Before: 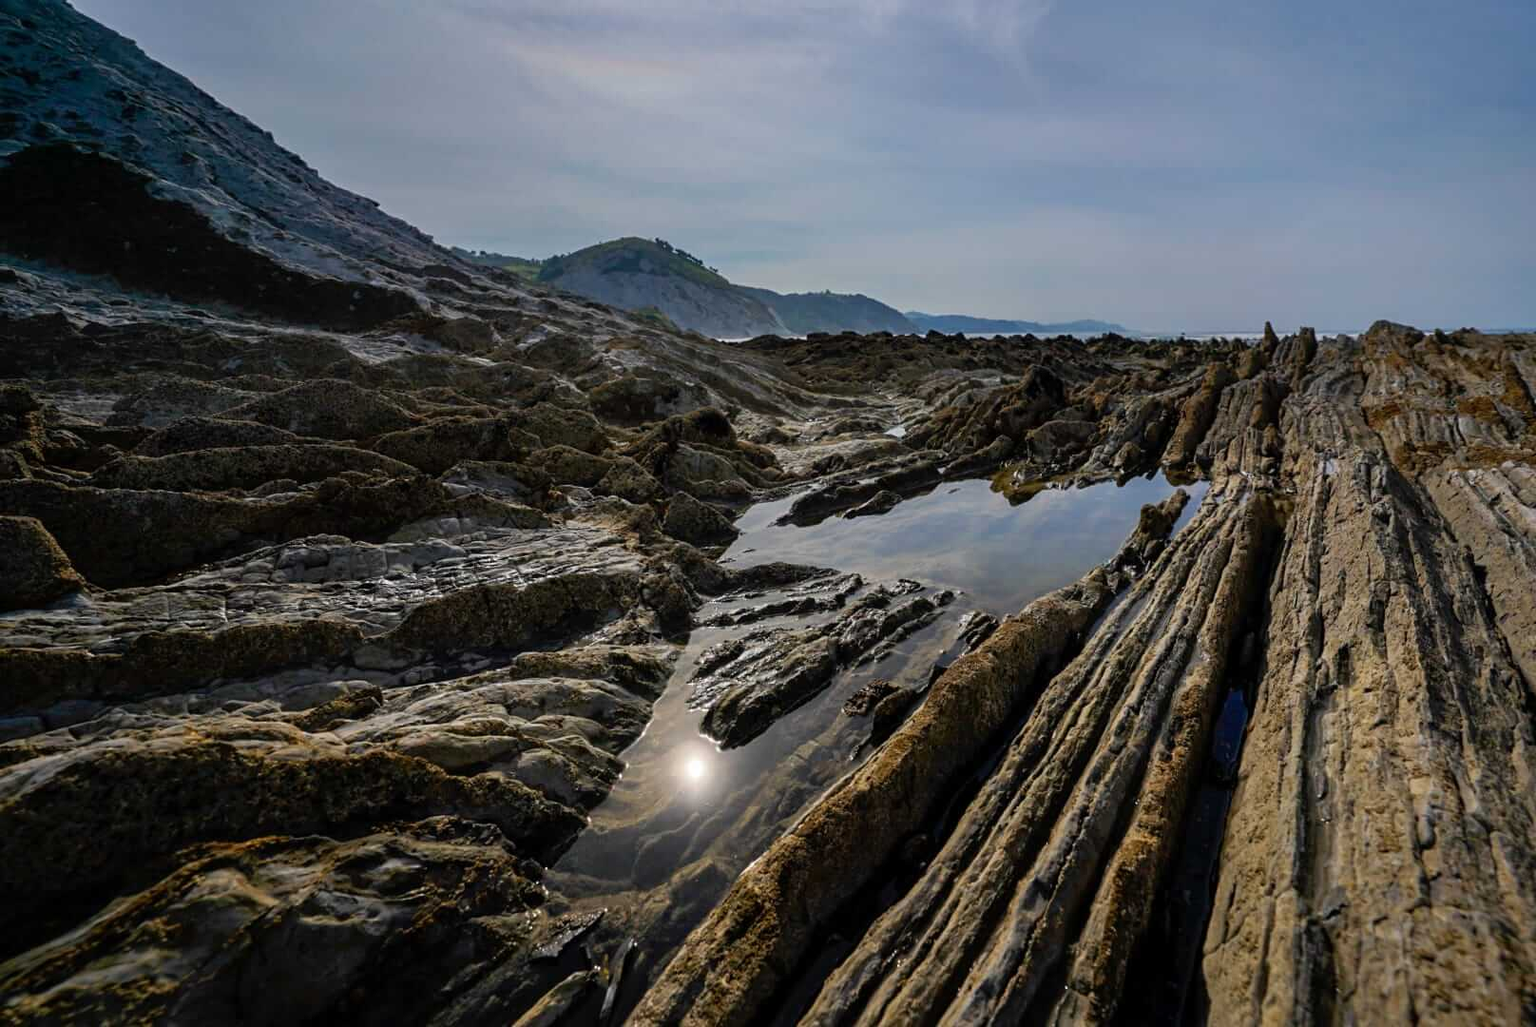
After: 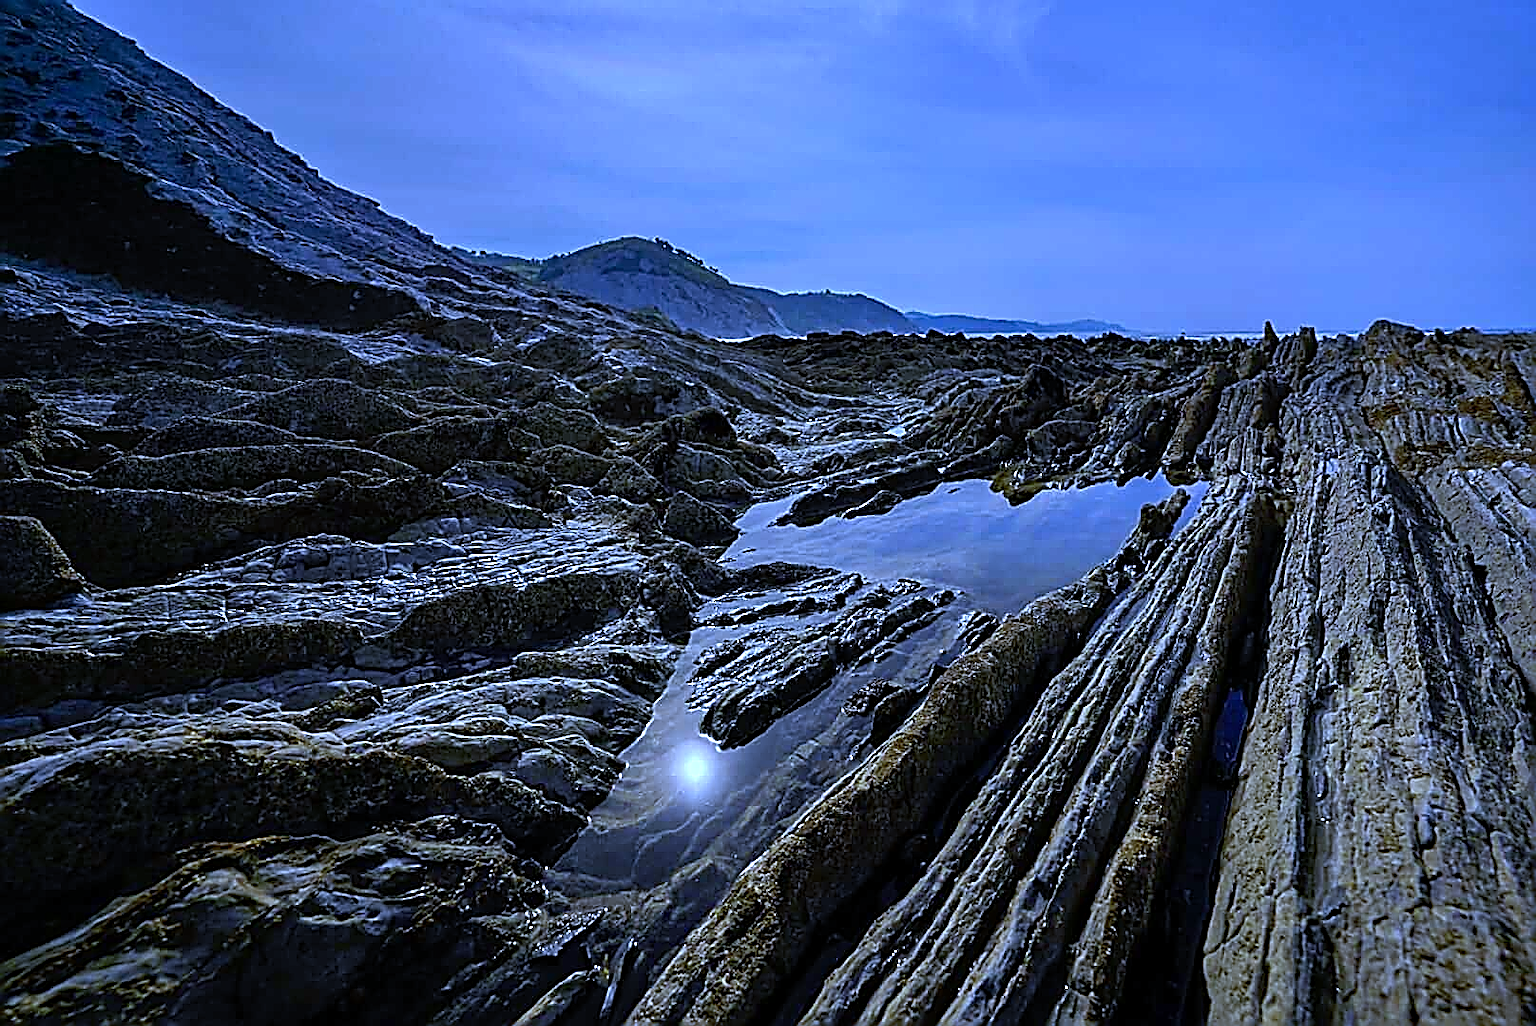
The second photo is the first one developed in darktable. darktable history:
white balance: red 0.766, blue 1.537
sharpen: amount 1.861
haze removal: adaptive false
